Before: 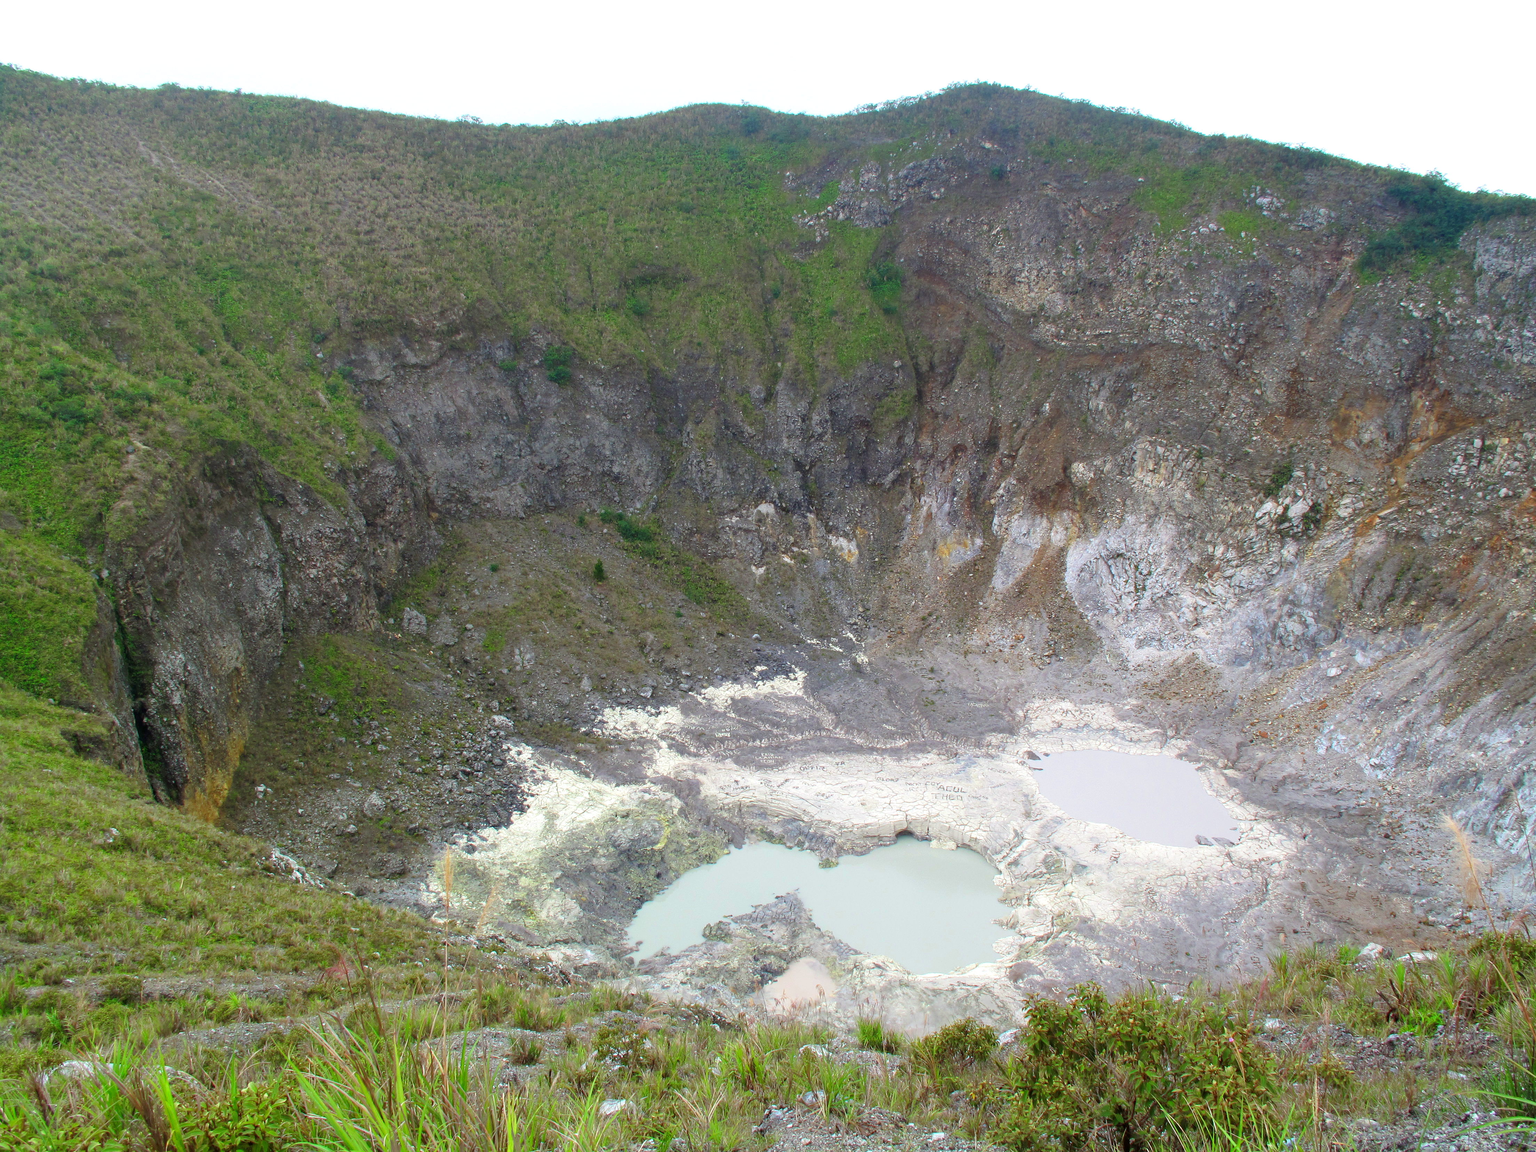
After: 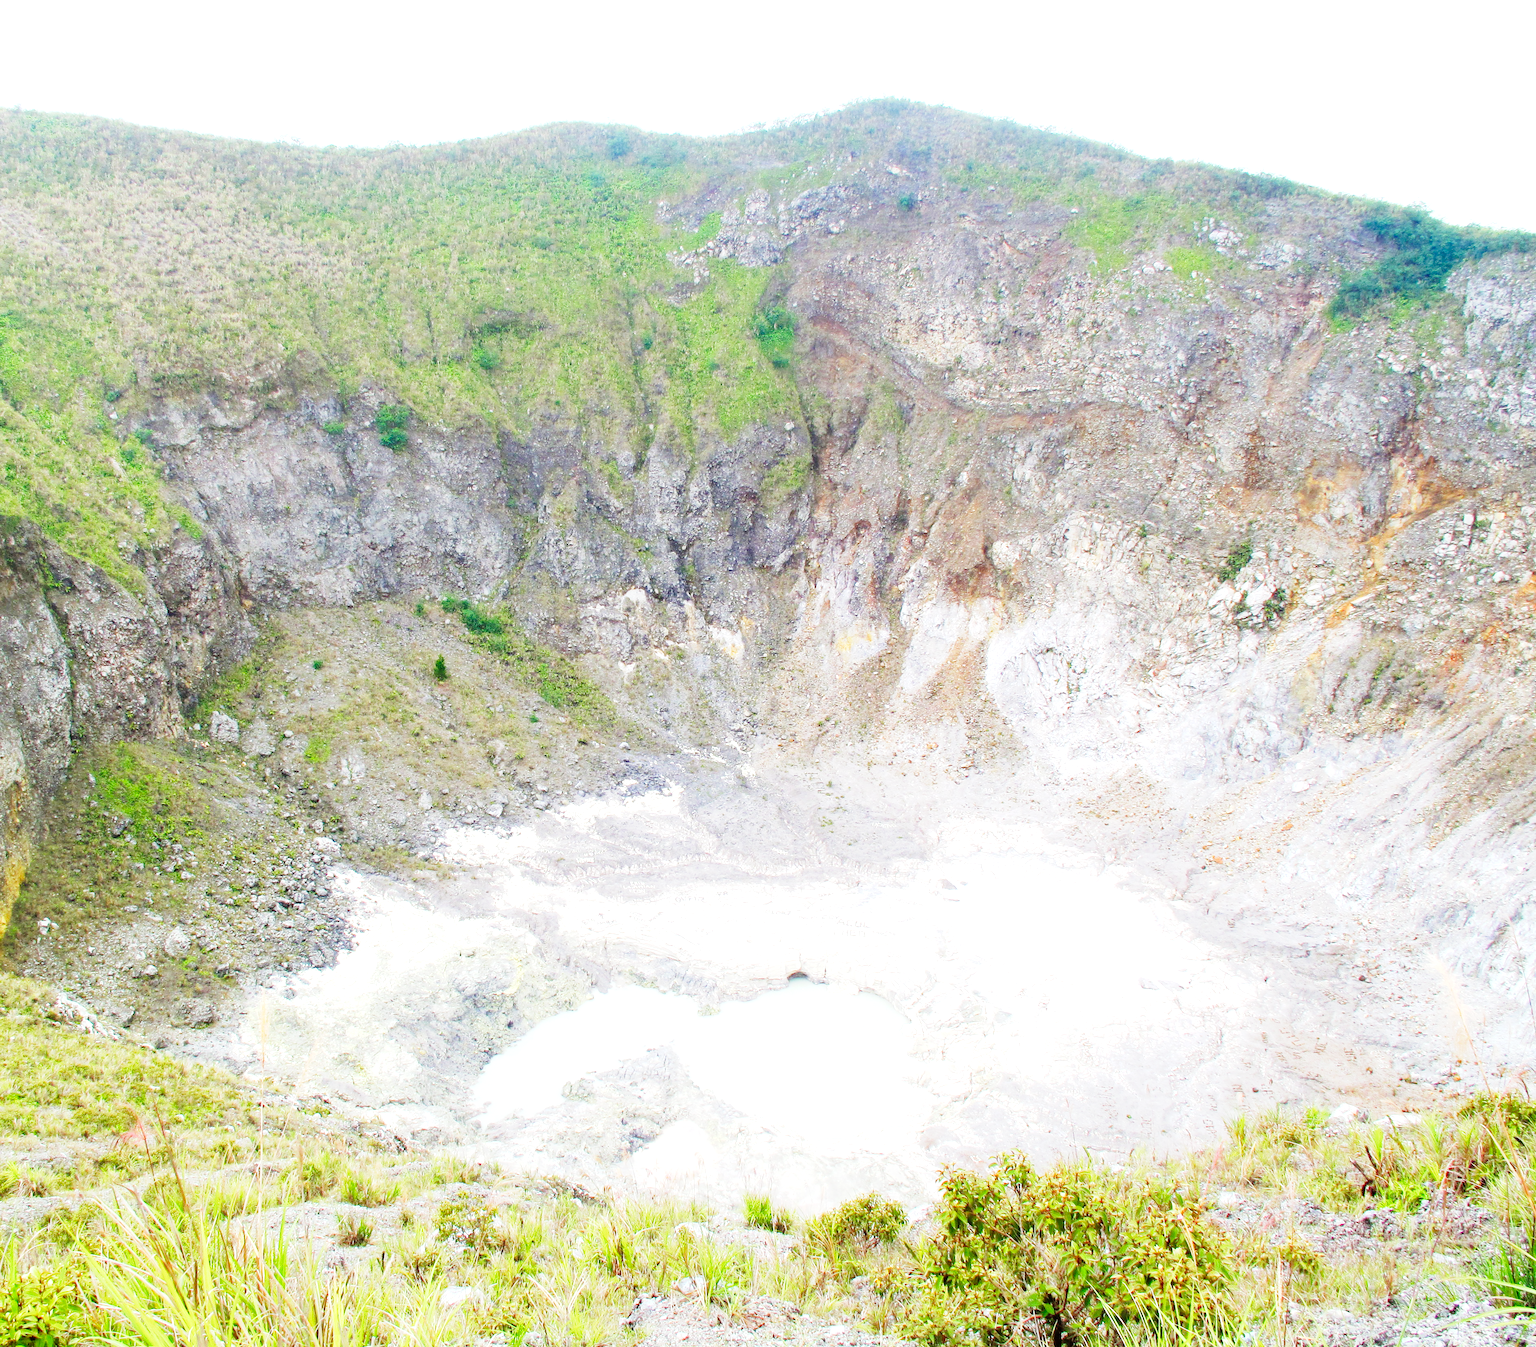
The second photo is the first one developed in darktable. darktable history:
crop and rotate: left 14.525%
exposure: black level correction 0, exposure 0.701 EV, compensate highlight preservation false
base curve: curves: ch0 [(0, 0) (0, 0.001) (0.001, 0.001) (0.004, 0.002) (0.007, 0.004) (0.015, 0.013) (0.033, 0.045) (0.052, 0.096) (0.075, 0.17) (0.099, 0.241) (0.163, 0.42) (0.219, 0.55) (0.259, 0.616) (0.327, 0.722) (0.365, 0.765) (0.522, 0.873) (0.547, 0.881) (0.689, 0.919) (0.826, 0.952) (1, 1)], preserve colors none
